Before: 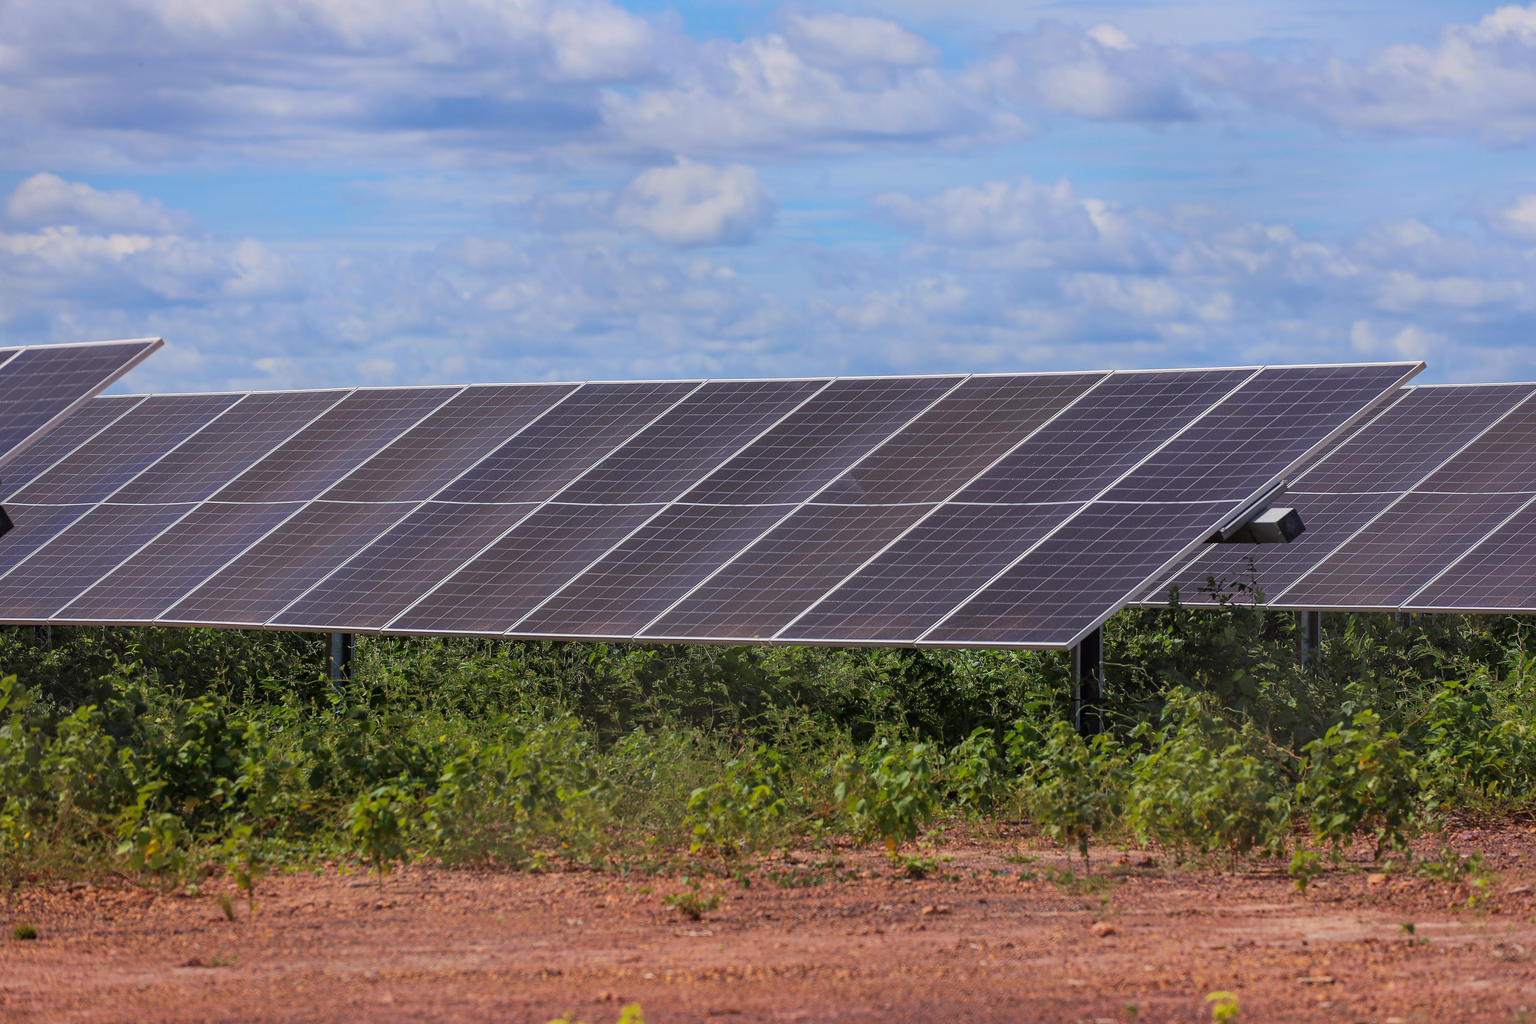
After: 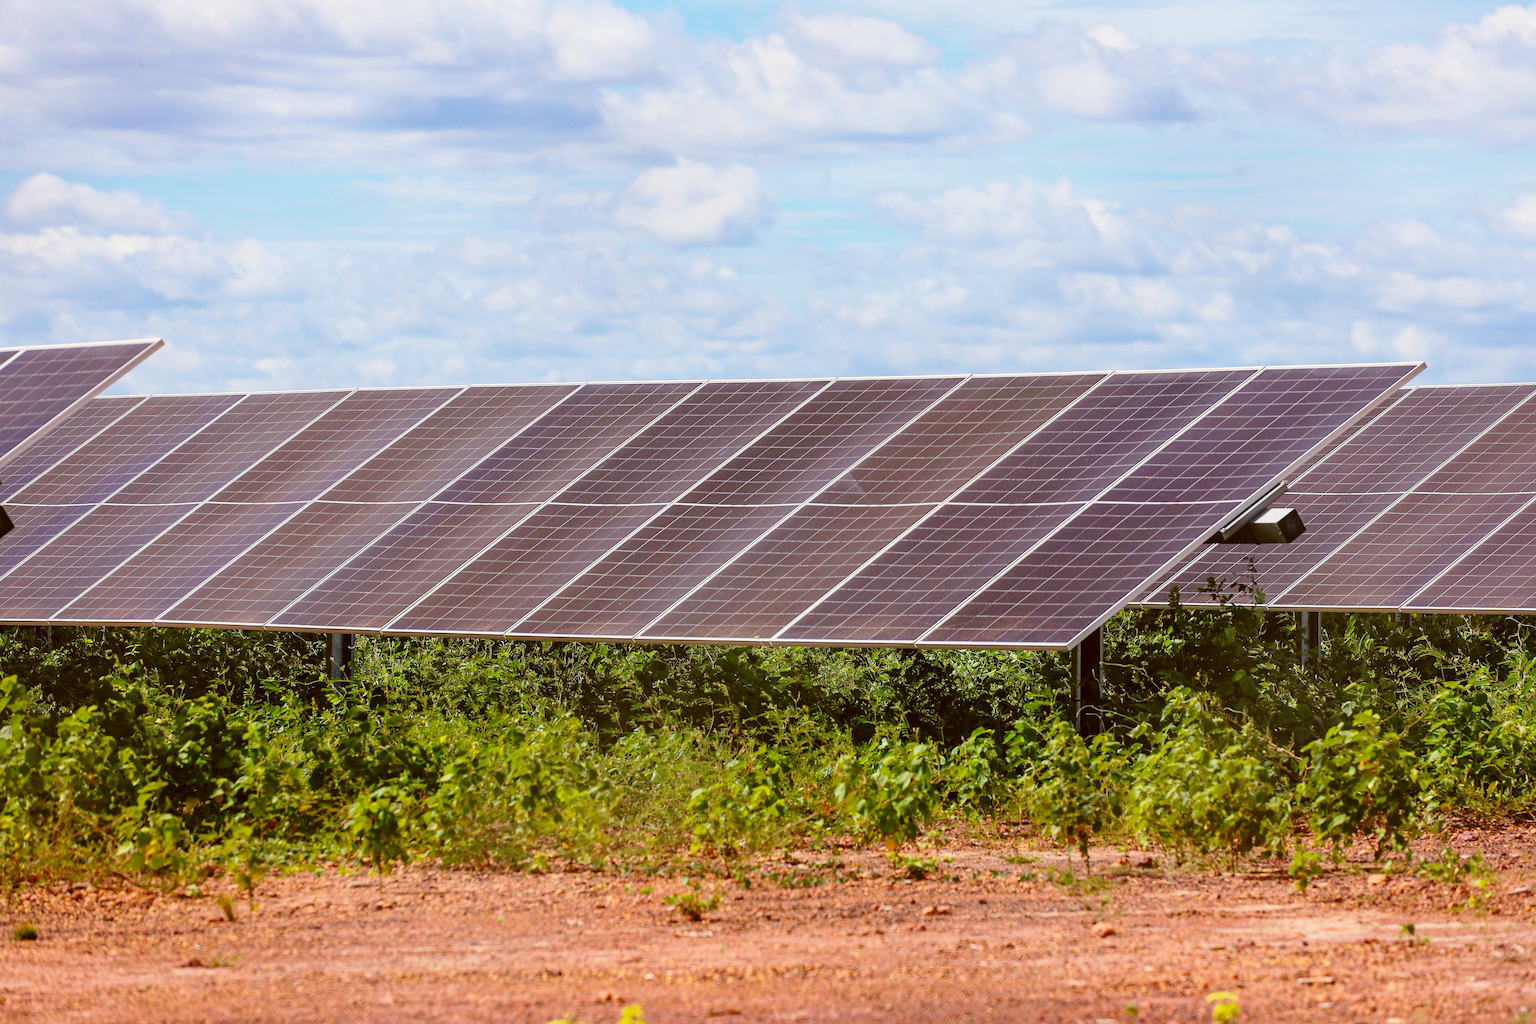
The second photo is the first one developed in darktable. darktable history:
base curve: curves: ch0 [(0, 0) (0.028, 0.03) (0.121, 0.232) (0.46, 0.748) (0.859, 0.968) (1, 1)], preserve colors none
color correction: highlights a* -0.482, highlights b* 0.161, shadows a* 4.66, shadows b* 20.72
